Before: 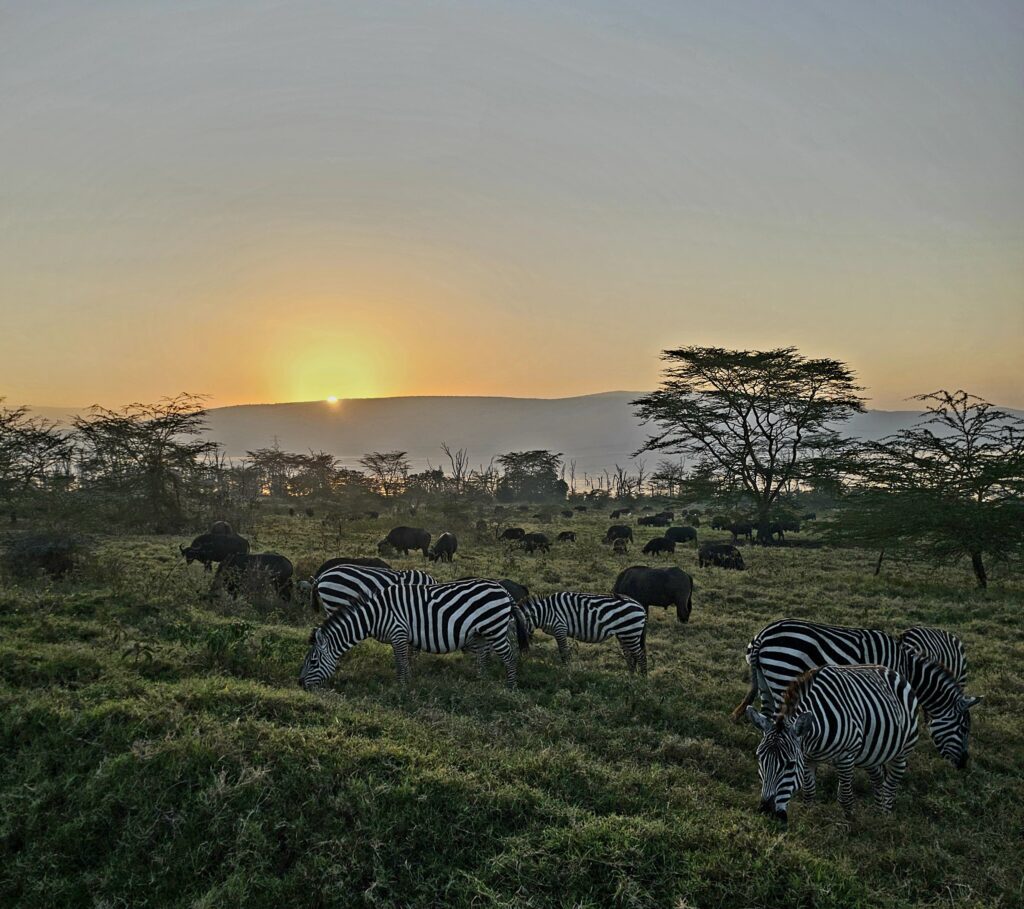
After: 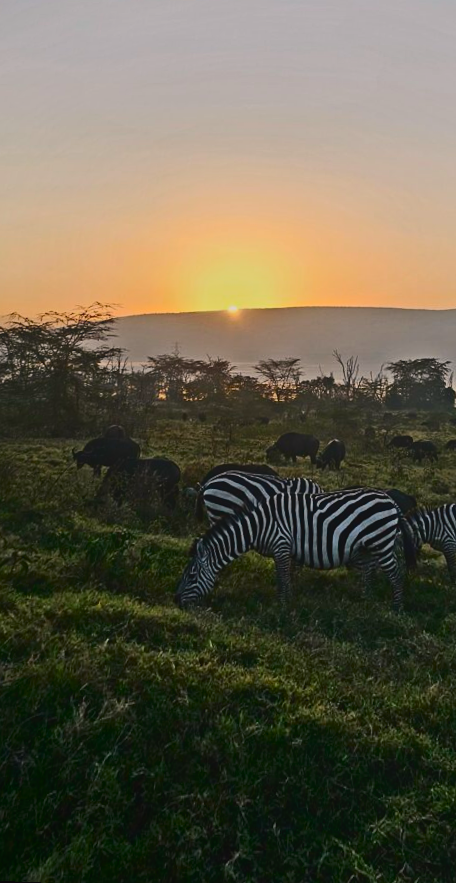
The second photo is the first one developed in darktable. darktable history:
graduated density: density 0.38 EV, hardness 21%, rotation -6.11°, saturation 32%
rotate and perspective: rotation 0.72°, lens shift (vertical) -0.352, lens shift (horizontal) -0.051, crop left 0.152, crop right 0.859, crop top 0.019, crop bottom 0.964
crop: left 0.587%, right 45.588%, bottom 0.086%
local contrast: detail 69%
contrast brightness saturation: contrast 0.28
exposure: exposure 0.081 EV, compensate highlight preservation false
